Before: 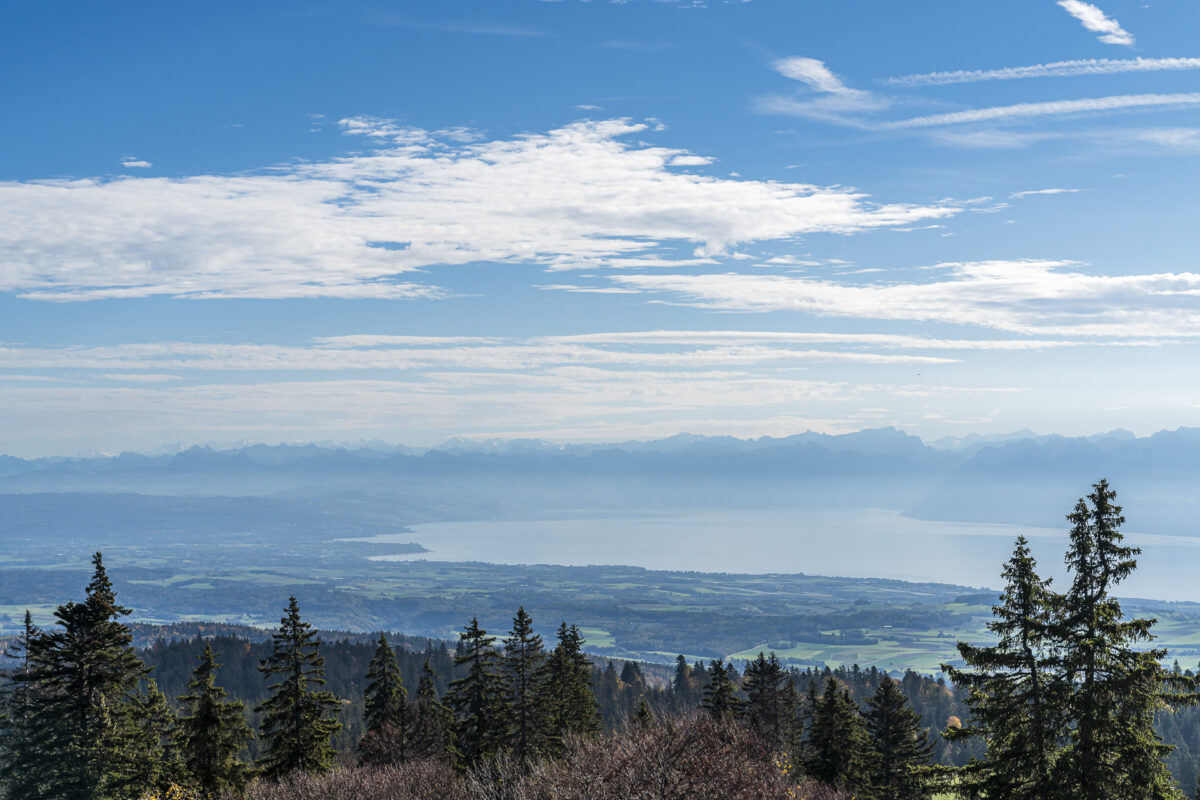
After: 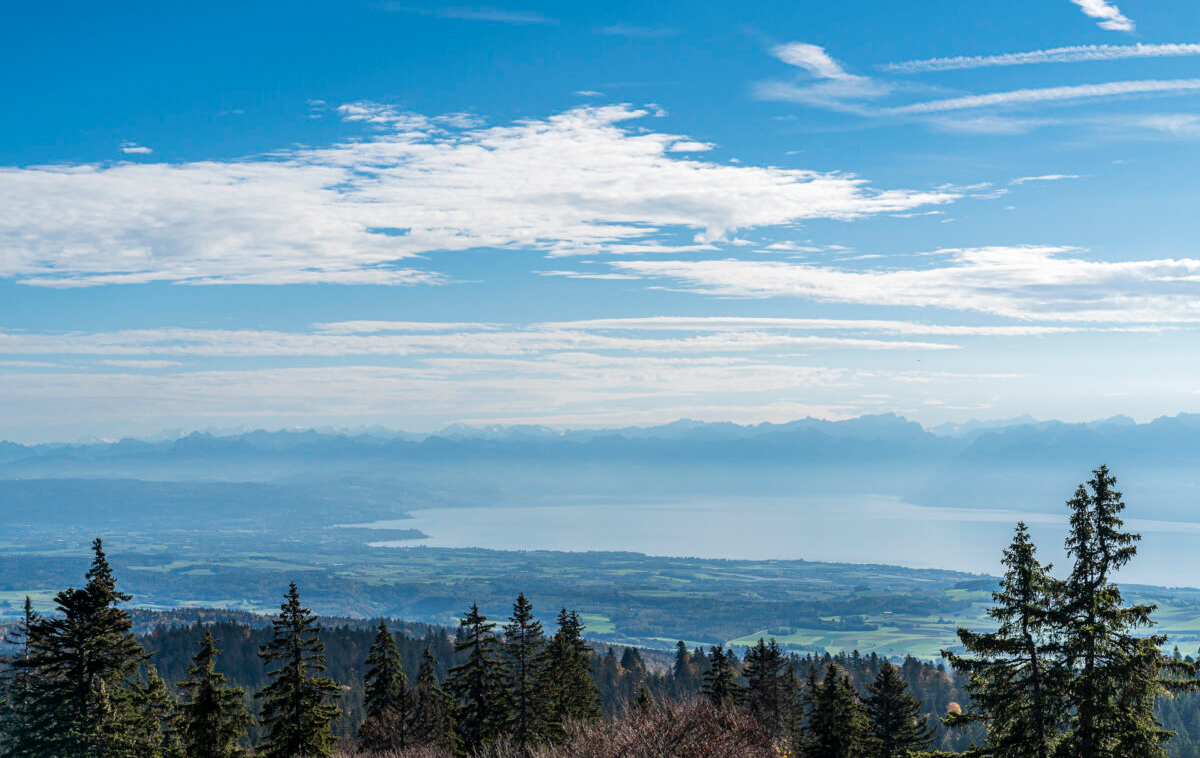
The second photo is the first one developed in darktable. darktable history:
crop and rotate: top 1.972%, bottom 3.222%
